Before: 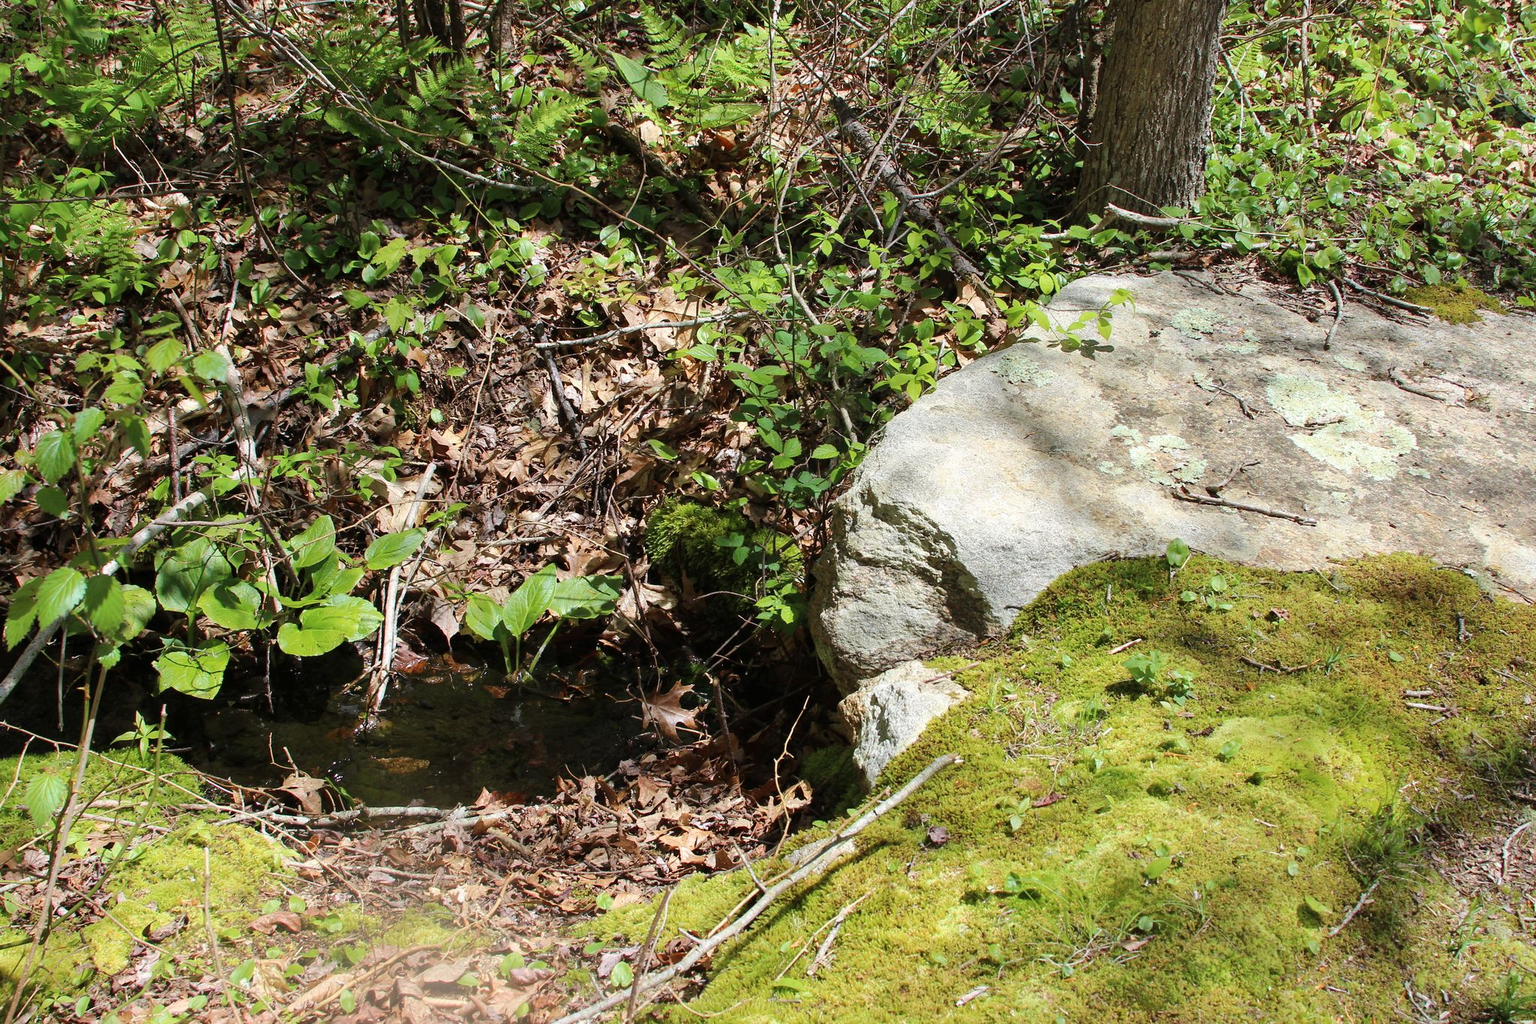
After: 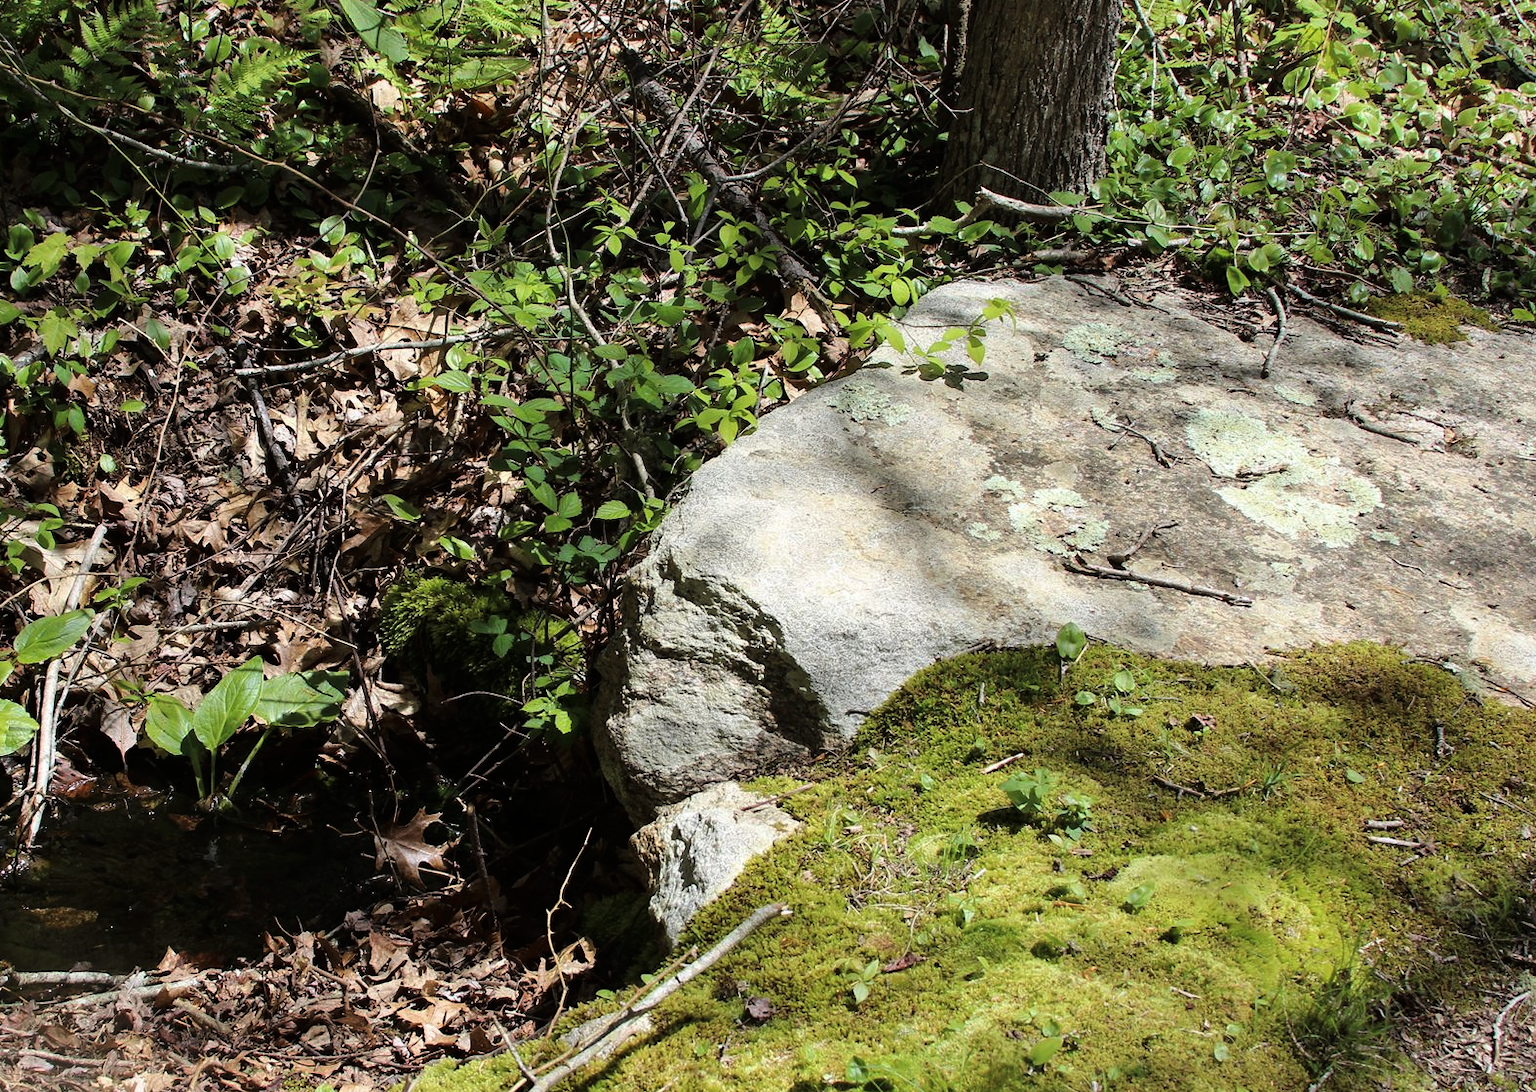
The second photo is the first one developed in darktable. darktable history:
crop: left 23.095%, top 5.827%, bottom 11.854%
tone curve: curves: ch0 [(0, 0) (0.153, 0.06) (1, 1)], color space Lab, linked channels, preserve colors none
